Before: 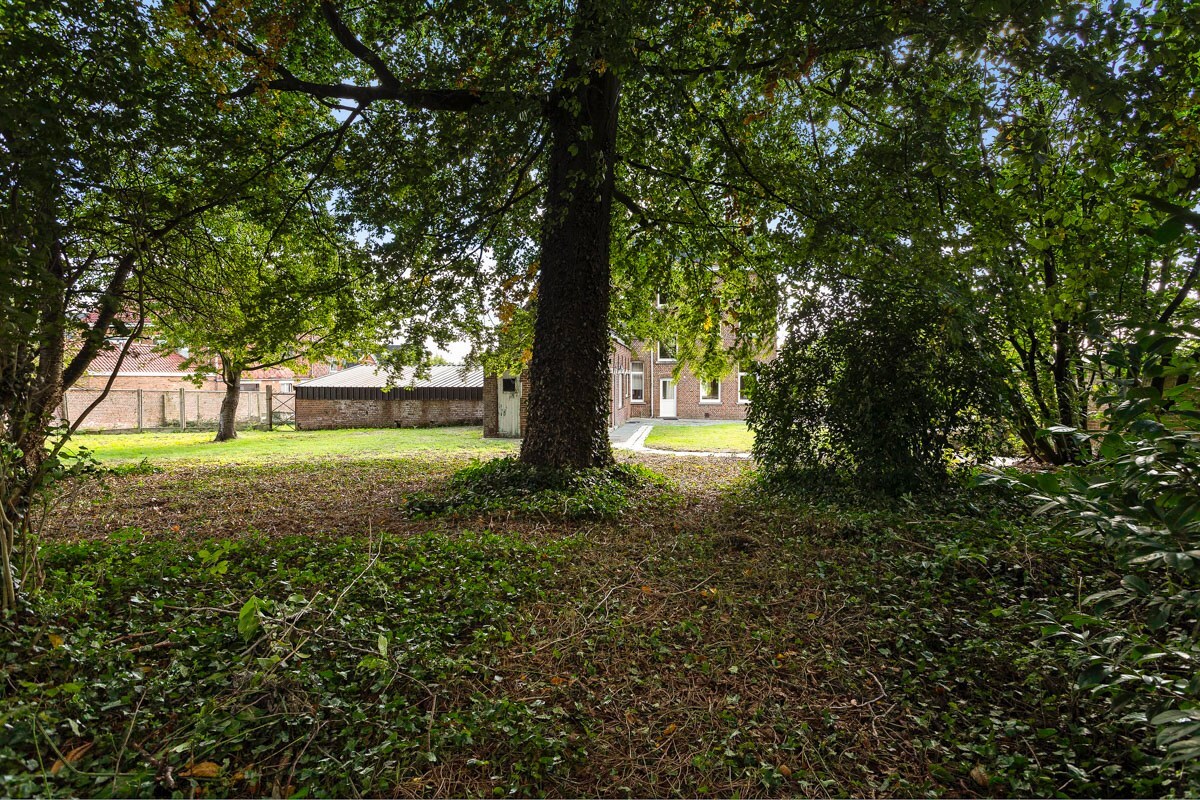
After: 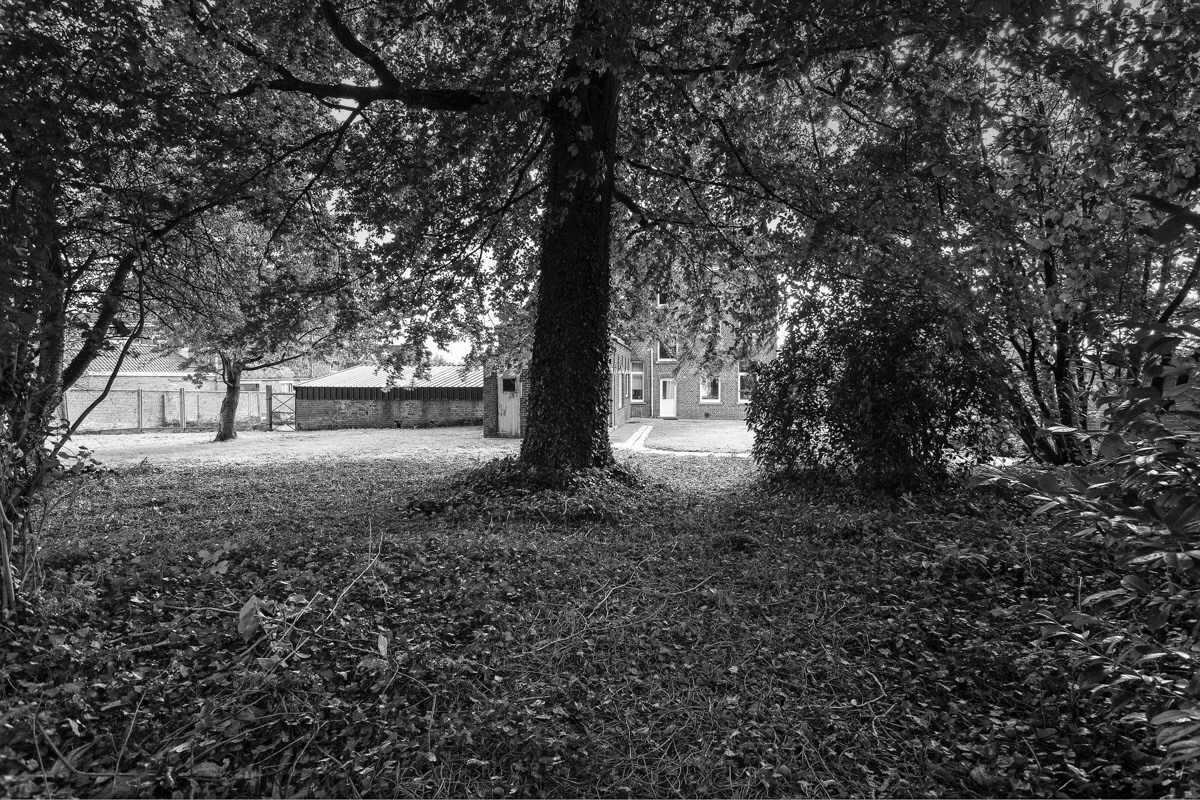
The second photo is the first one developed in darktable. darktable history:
monochrome: on, module defaults
shadows and highlights: shadows 5, soften with gaussian
